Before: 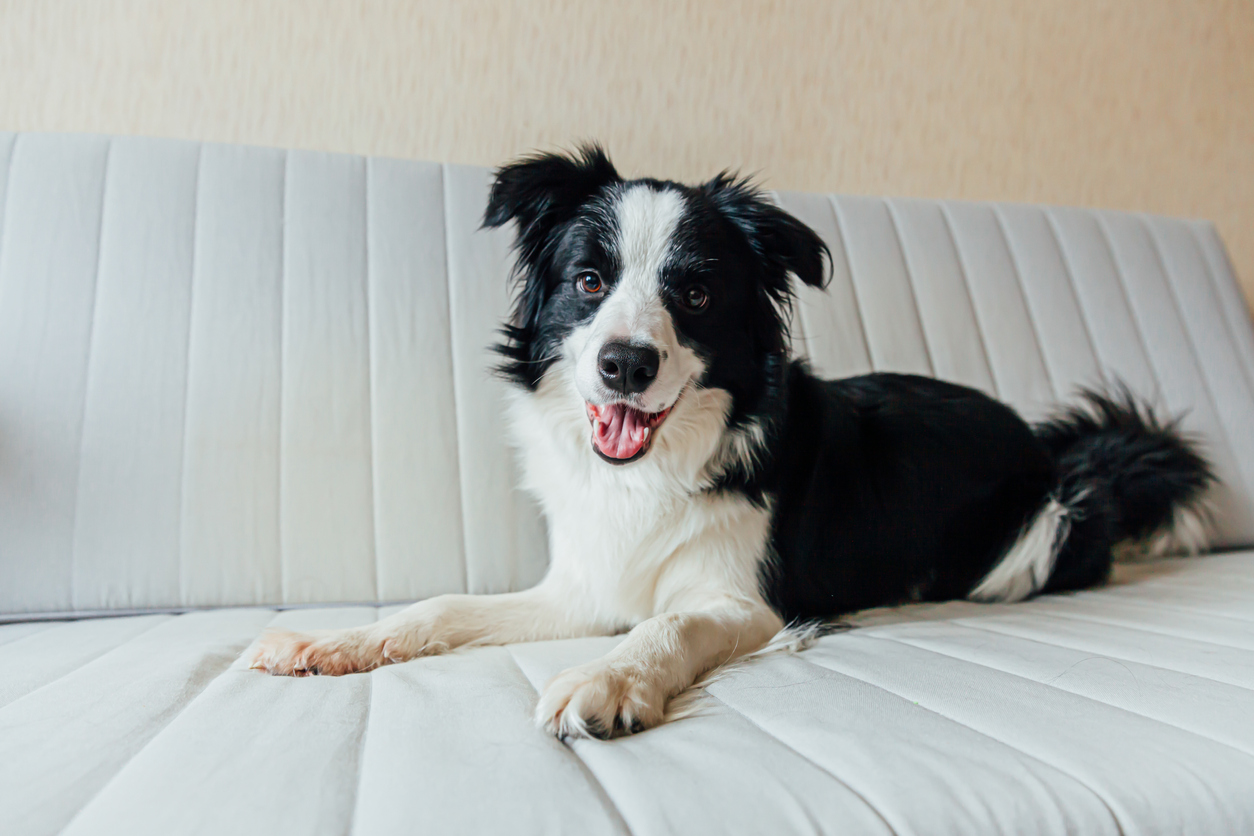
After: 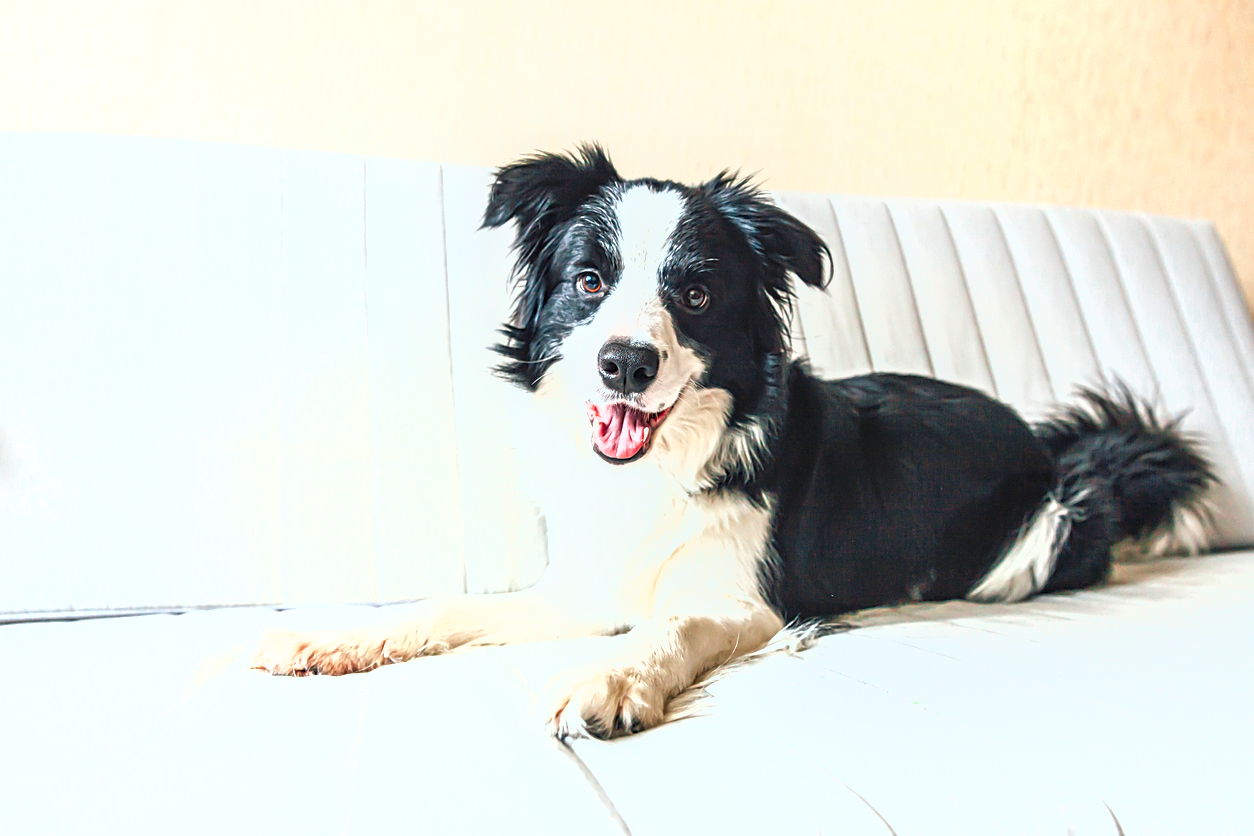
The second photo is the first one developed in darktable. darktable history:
exposure: black level correction 0, exposure 1.2 EV, compensate highlight preservation false
local contrast: on, module defaults
shadows and highlights: shadows 42.82, highlights 8.1
sharpen: on, module defaults
